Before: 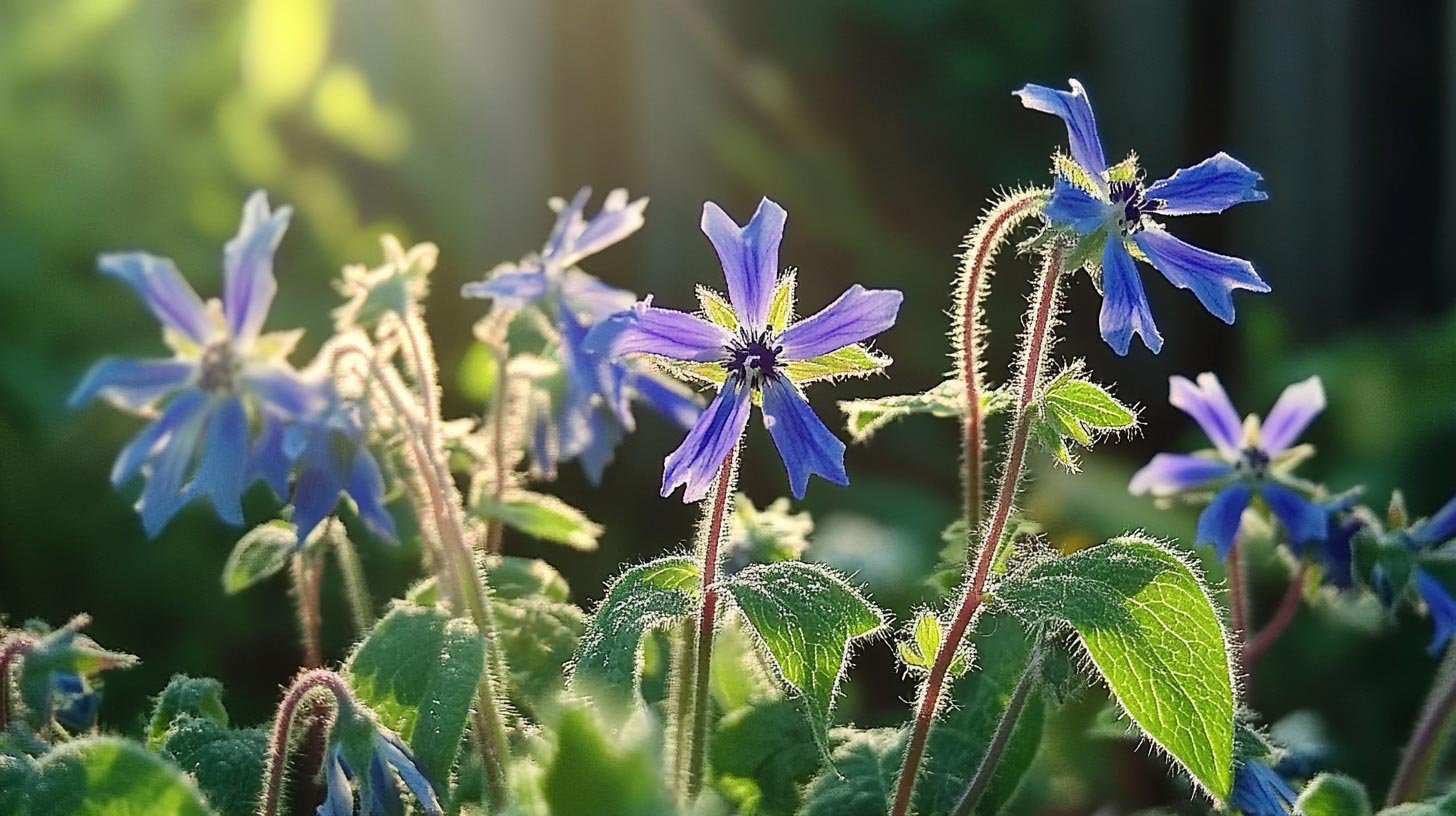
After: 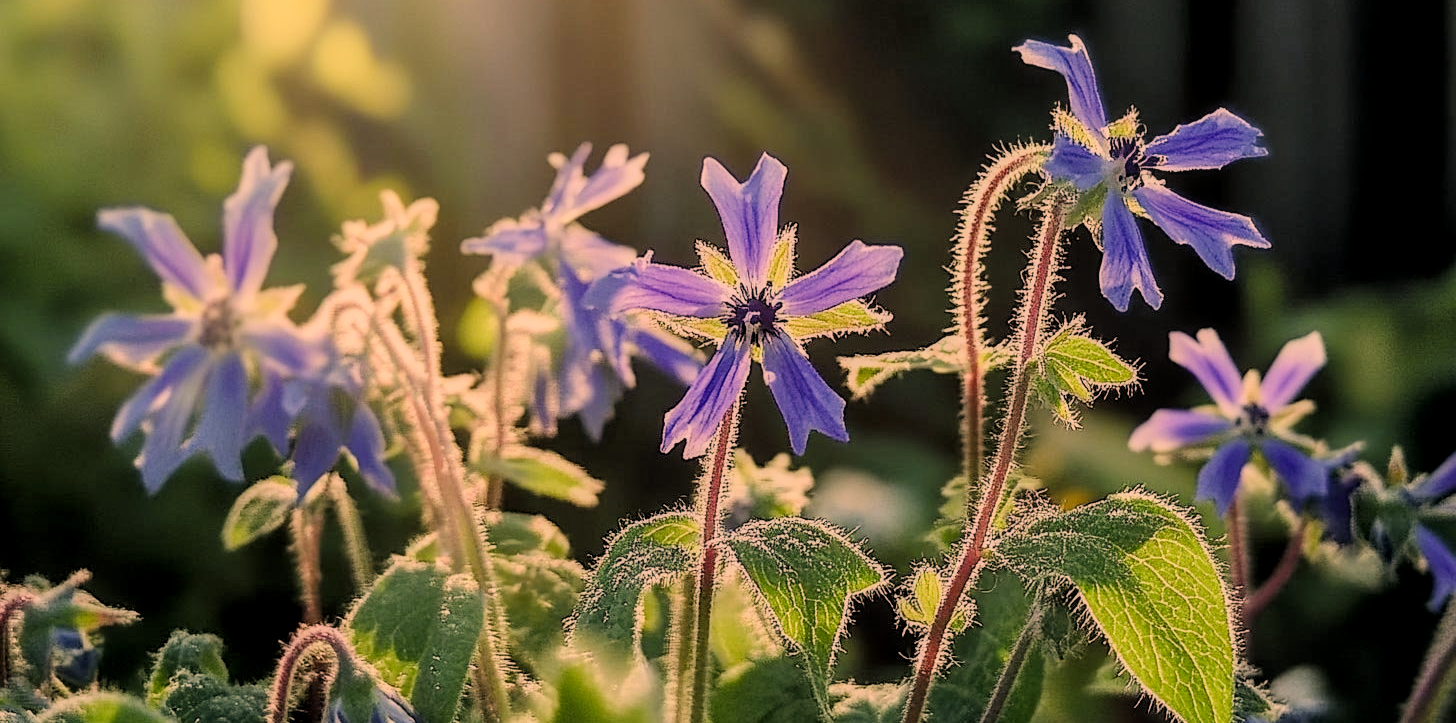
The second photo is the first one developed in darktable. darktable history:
filmic rgb: black relative exposure -7.21 EV, white relative exposure 5.36 EV, hardness 3.03, add noise in highlights 0.1, color science v4 (2020), type of noise poissonian
local contrast: detail 130%
color correction: highlights a* 20.97, highlights b* 19.4
crop and rotate: top 5.447%, bottom 5.905%
